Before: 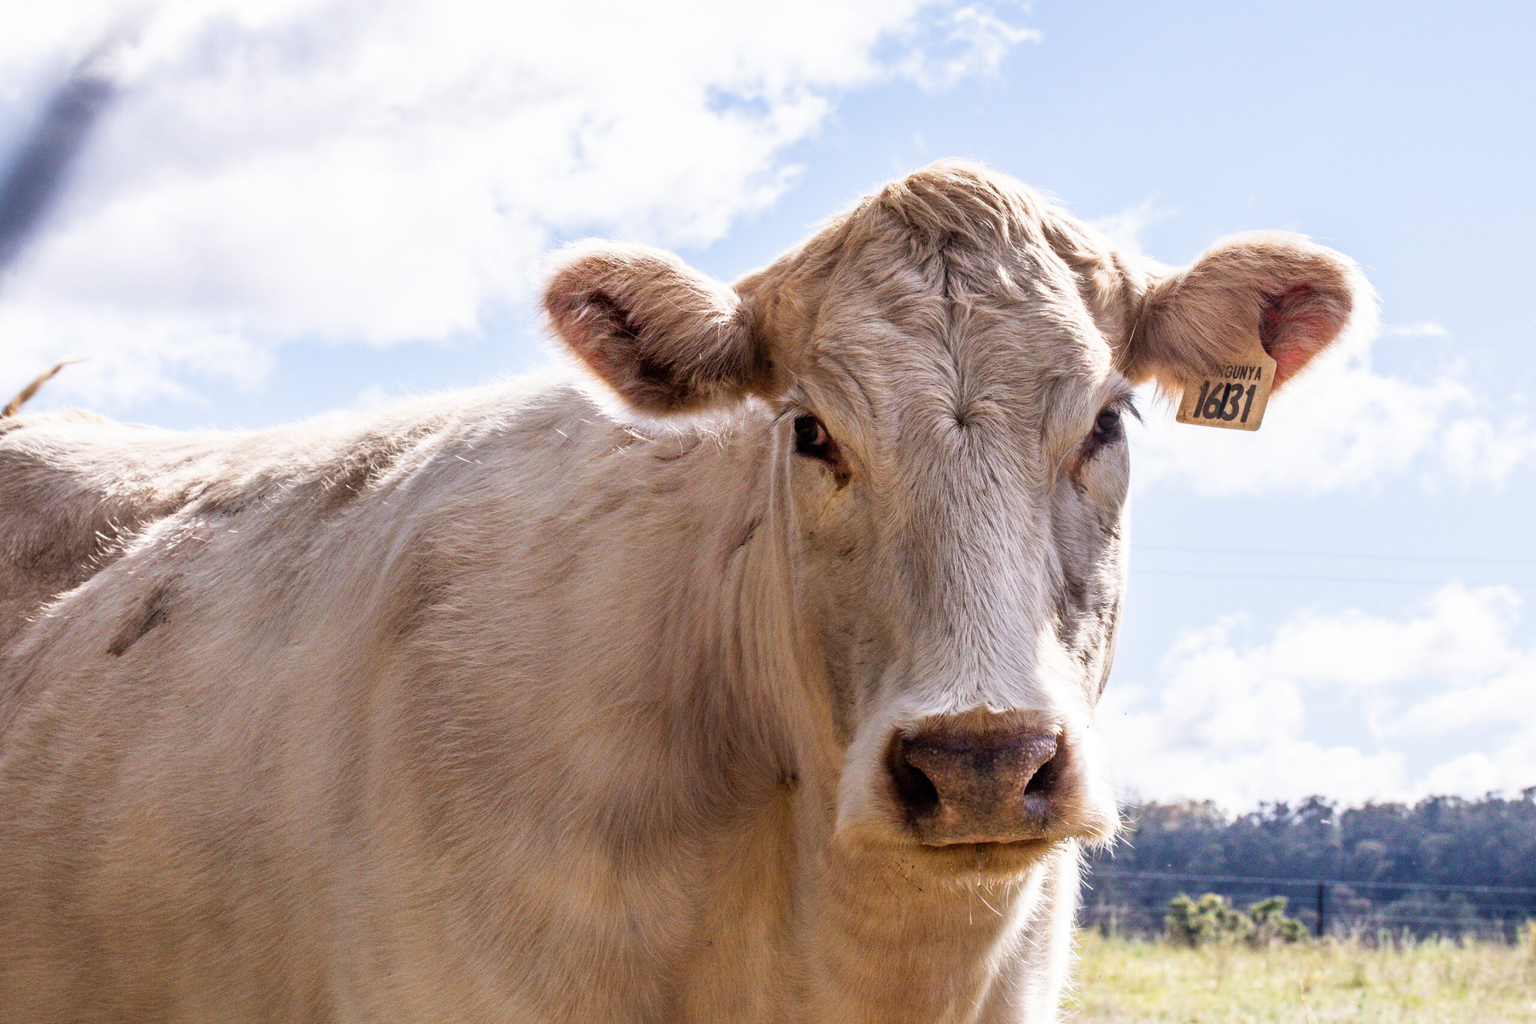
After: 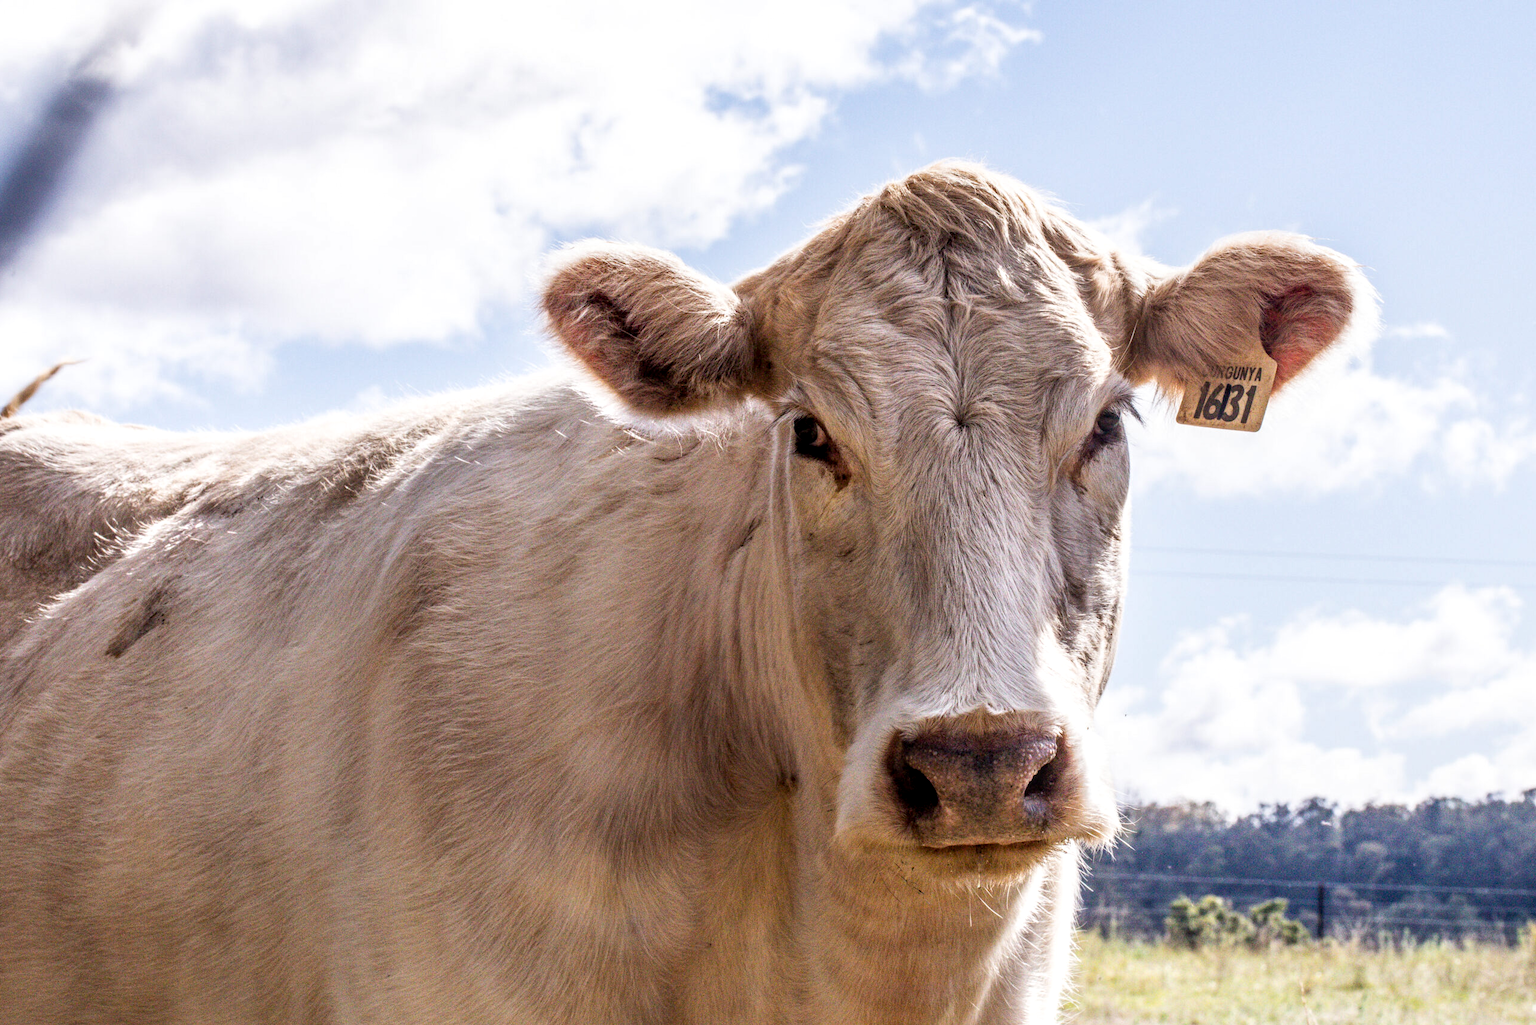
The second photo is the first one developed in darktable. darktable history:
crop and rotate: left 0.126%
local contrast: on, module defaults
